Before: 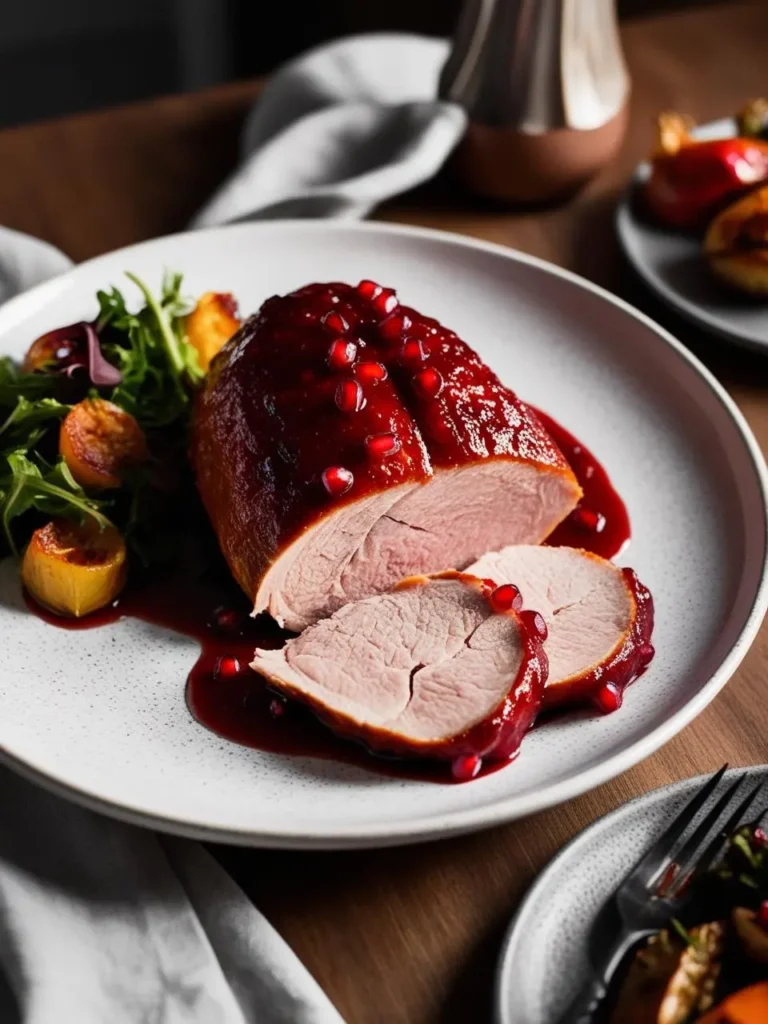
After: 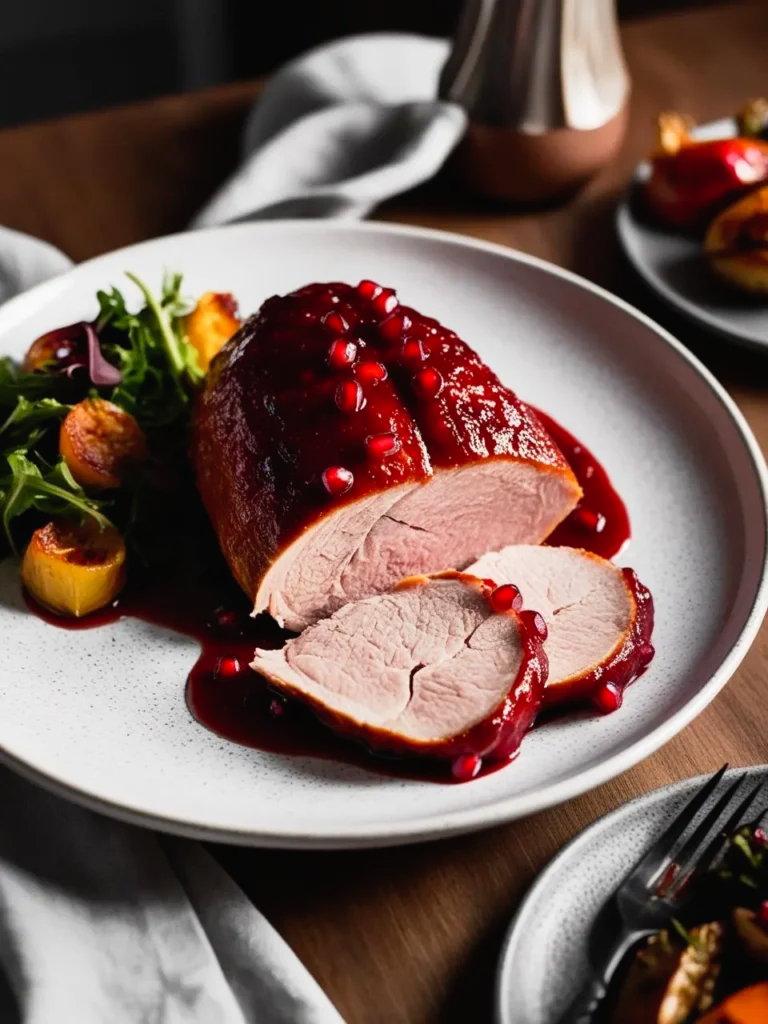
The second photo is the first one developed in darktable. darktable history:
tone curve: curves: ch0 [(0, 0.012) (0.056, 0.046) (0.218, 0.213) (0.606, 0.62) (0.82, 0.846) (1, 1)]; ch1 [(0, 0) (0.226, 0.261) (0.403, 0.437) (0.469, 0.472) (0.495, 0.499) (0.508, 0.503) (0.545, 0.555) (0.59, 0.598) (0.686, 0.728) (1, 1)]; ch2 [(0, 0) (0.269, 0.299) (0.459, 0.45) (0.498, 0.499) (0.523, 0.512) (0.568, 0.558) (0.634, 0.617) (0.698, 0.677) (0.806, 0.769) (1, 1)], preserve colors none
